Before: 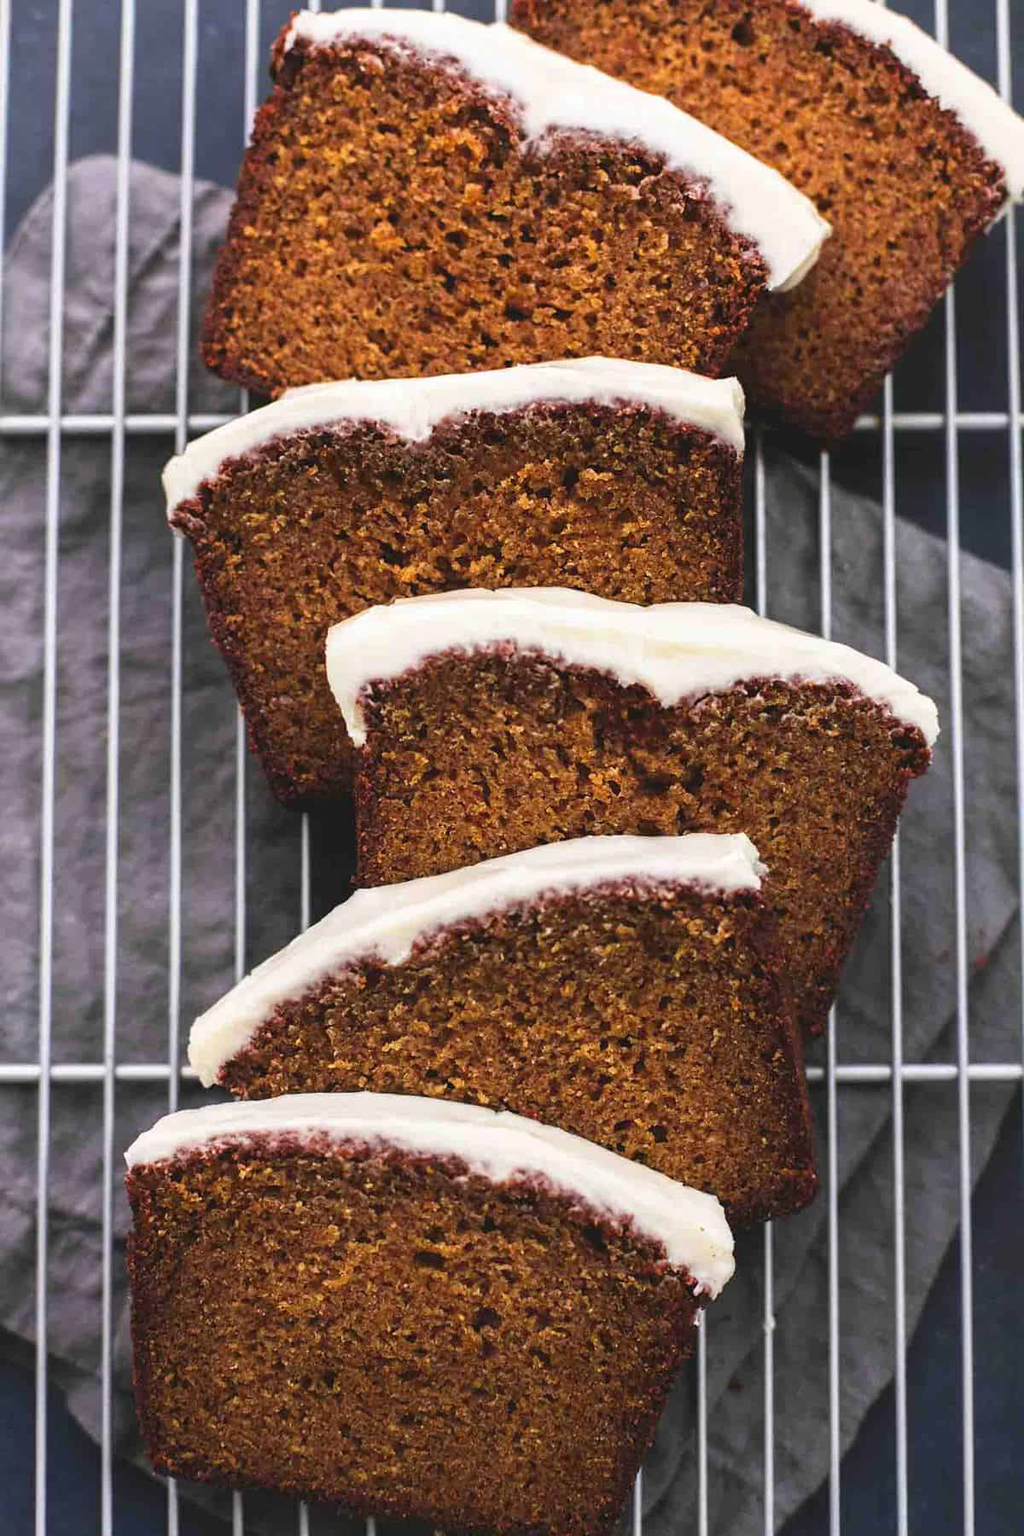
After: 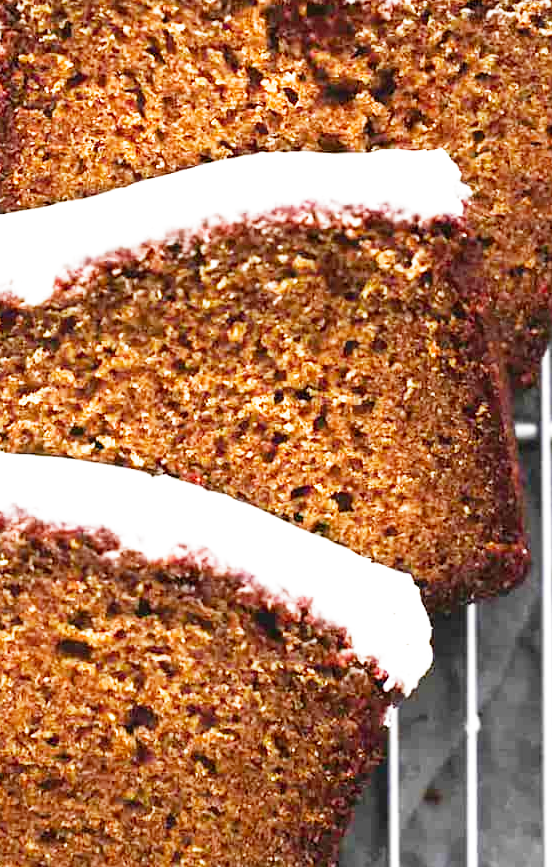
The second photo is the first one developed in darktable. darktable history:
contrast brightness saturation: saturation -0.062
tone equalizer: on, module defaults
crop: left 35.801%, top 45.983%, right 18.189%, bottom 5.813%
exposure: black level correction 0, exposure 0.691 EV, compensate highlight preservation false
filmic rgb: middle gray luminance 9.95%, black relative exposure -8.65 EV, white relative exposure 3.33 EV, target black luminance 0%, hardness 5.2, latitude 44.61%, contrast 1.309, highlights saturation mix 4.47%, shadows ↔ highlights balance 25.08%, preserve chrominance no, color science v3 (2019), use custom middle-gray values true
